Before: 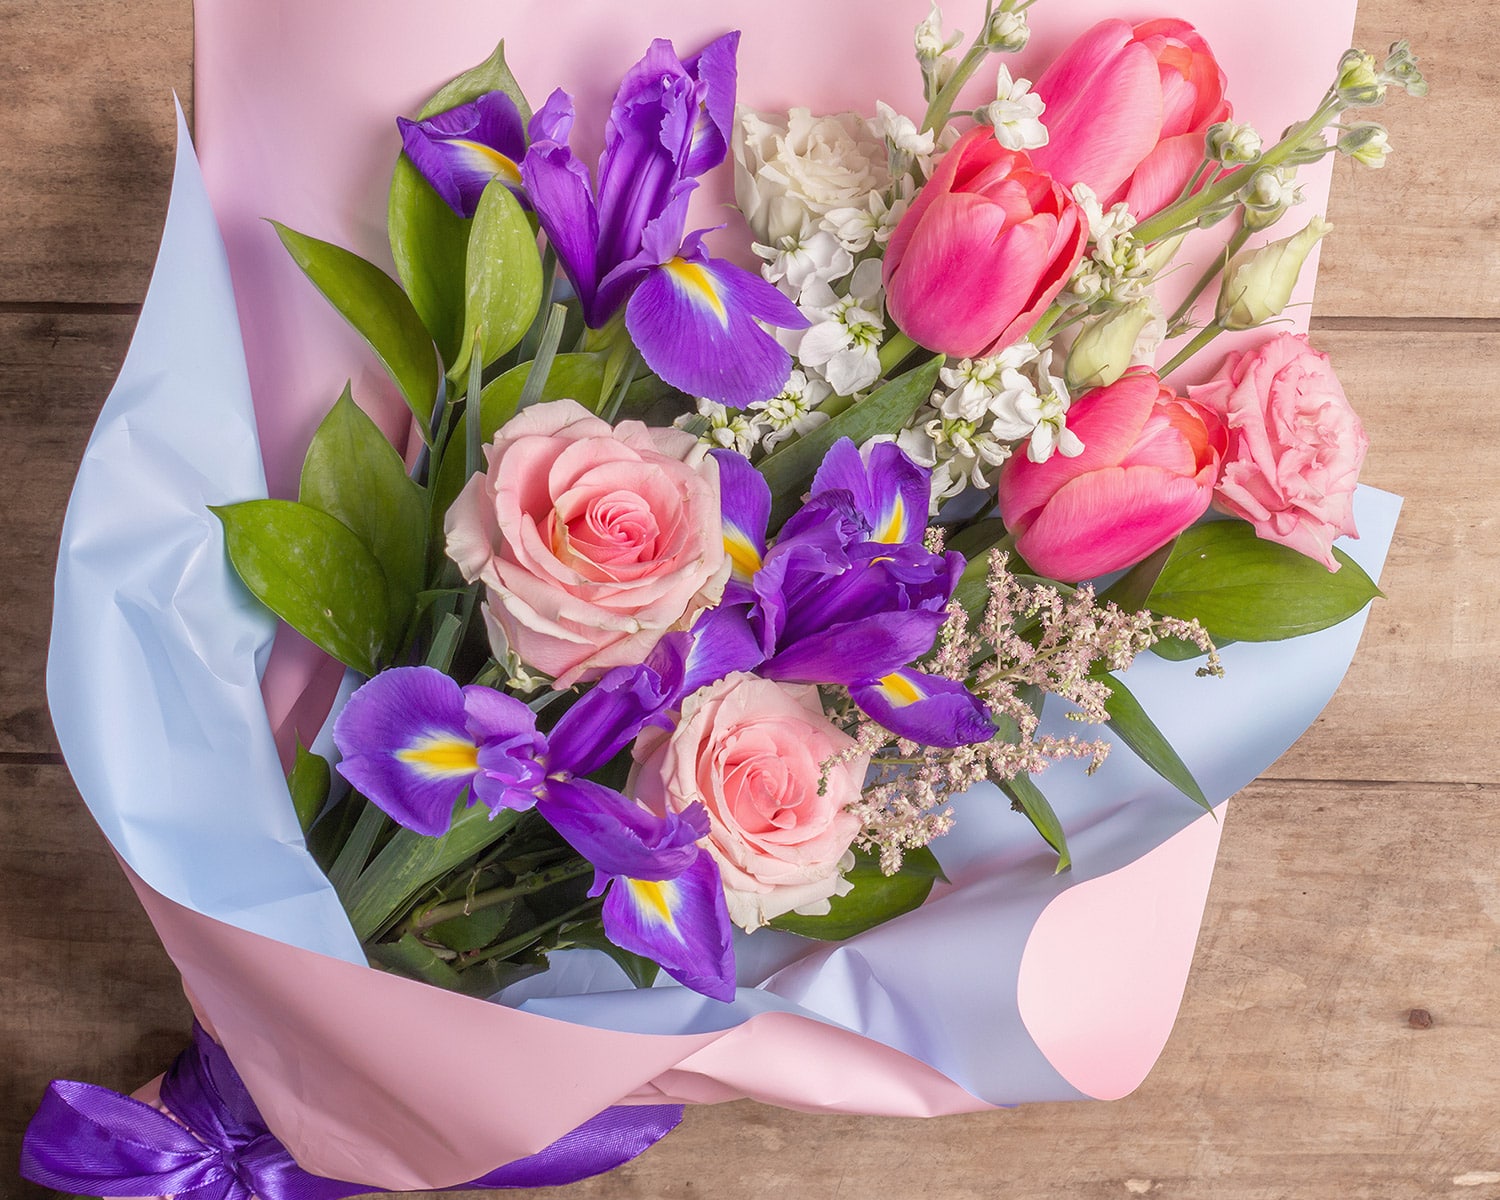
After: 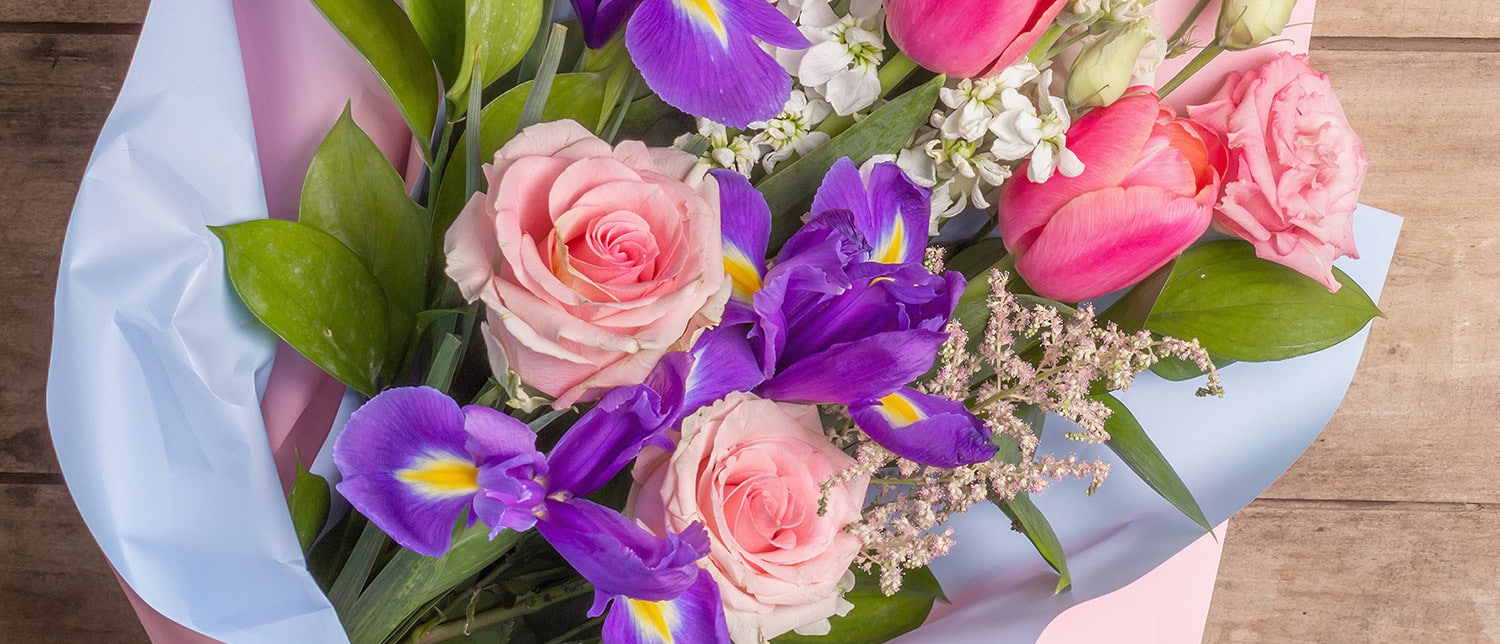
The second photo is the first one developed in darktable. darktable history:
crop and rotate: top 23.339%, bottom 22.973%
